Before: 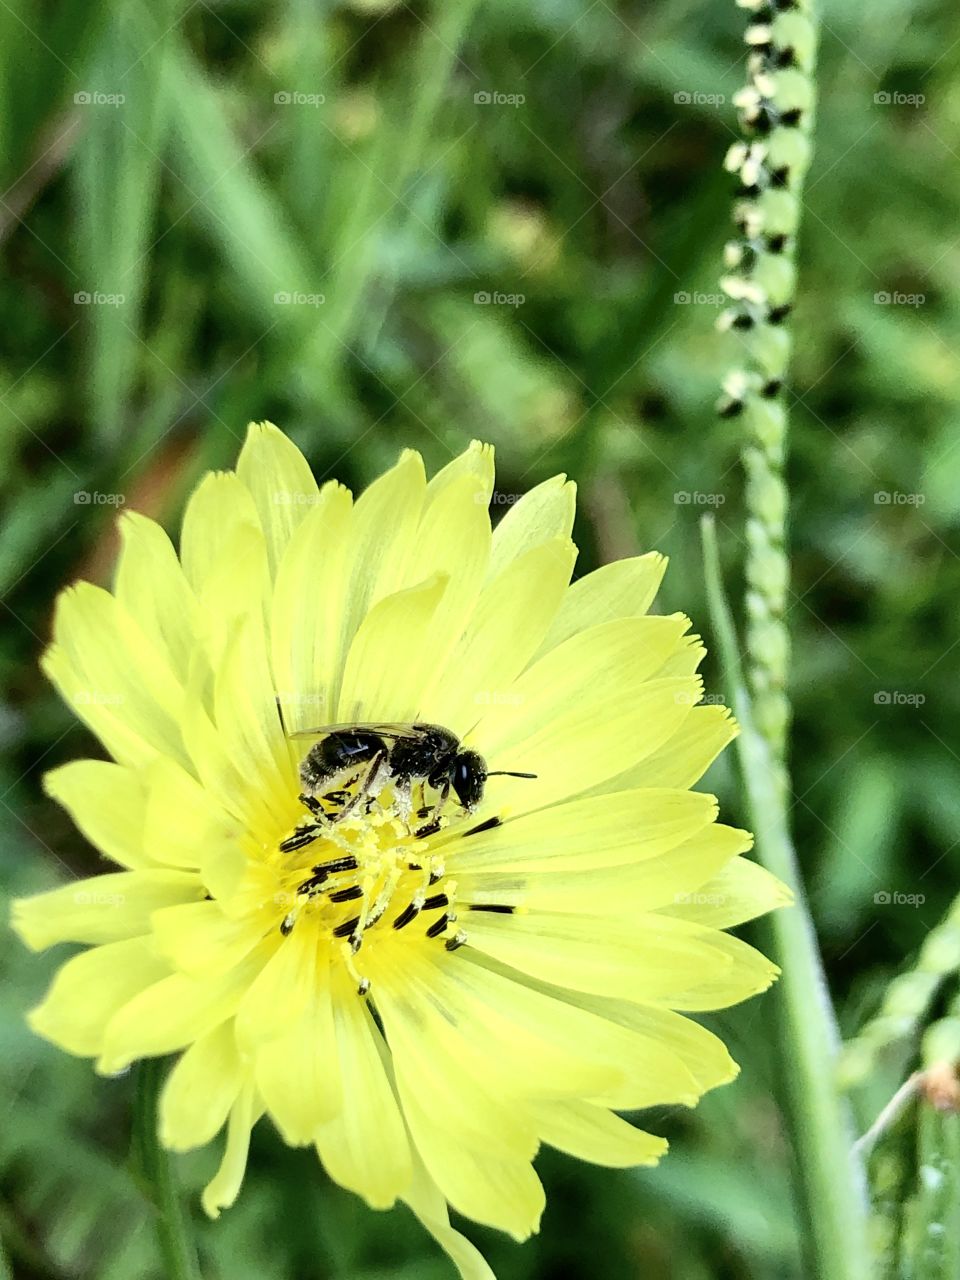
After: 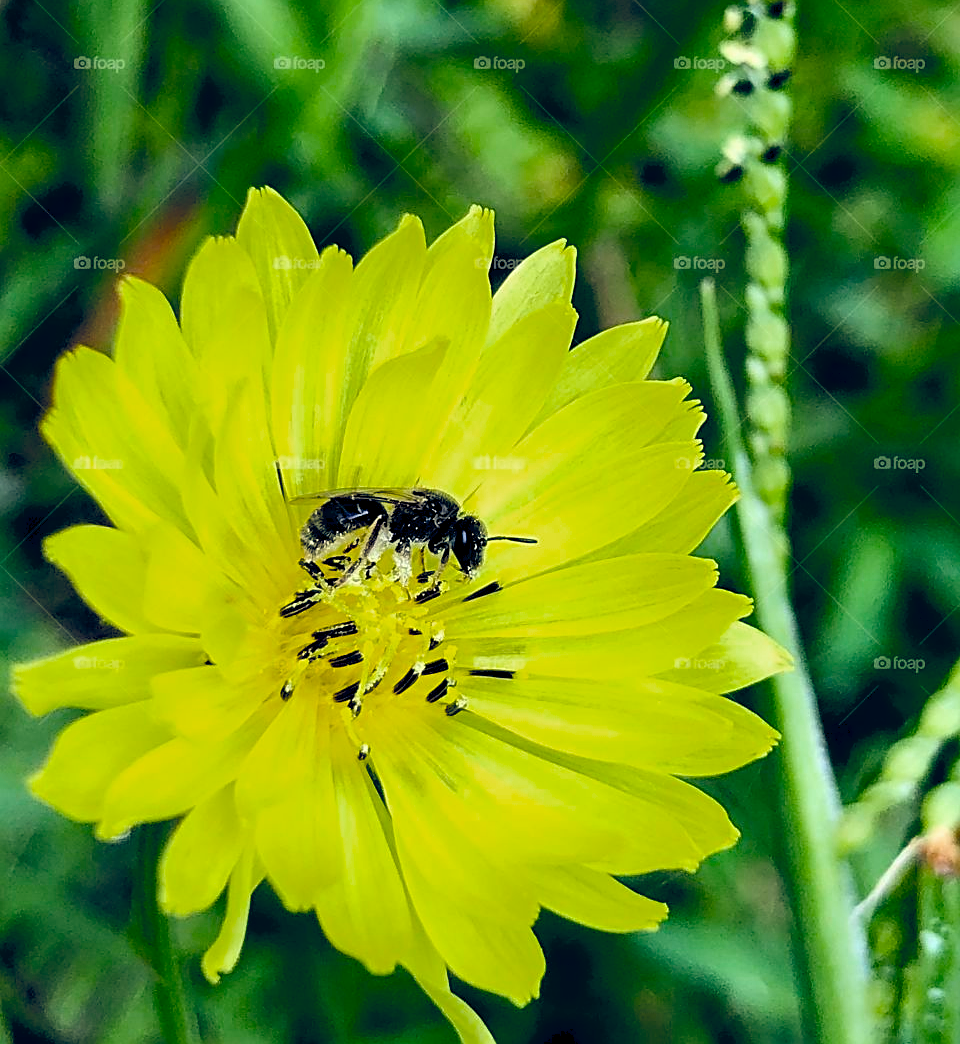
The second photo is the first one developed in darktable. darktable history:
crop and rotate: top 18.382%
sharpen: on, module defaults
color balance rgb: shadows lift › luminance -5.13%, shadows lift › chroma 1.182%, shadows lift › hue 218.84°, global offset › luminance -0.297%, global offset › chroma 0.309%, global offset › hue 261.26°, perceptual saturation grading › global saturation 31.015%, global vibrance 16.783%, saturation formula JzAzBz (2021)
